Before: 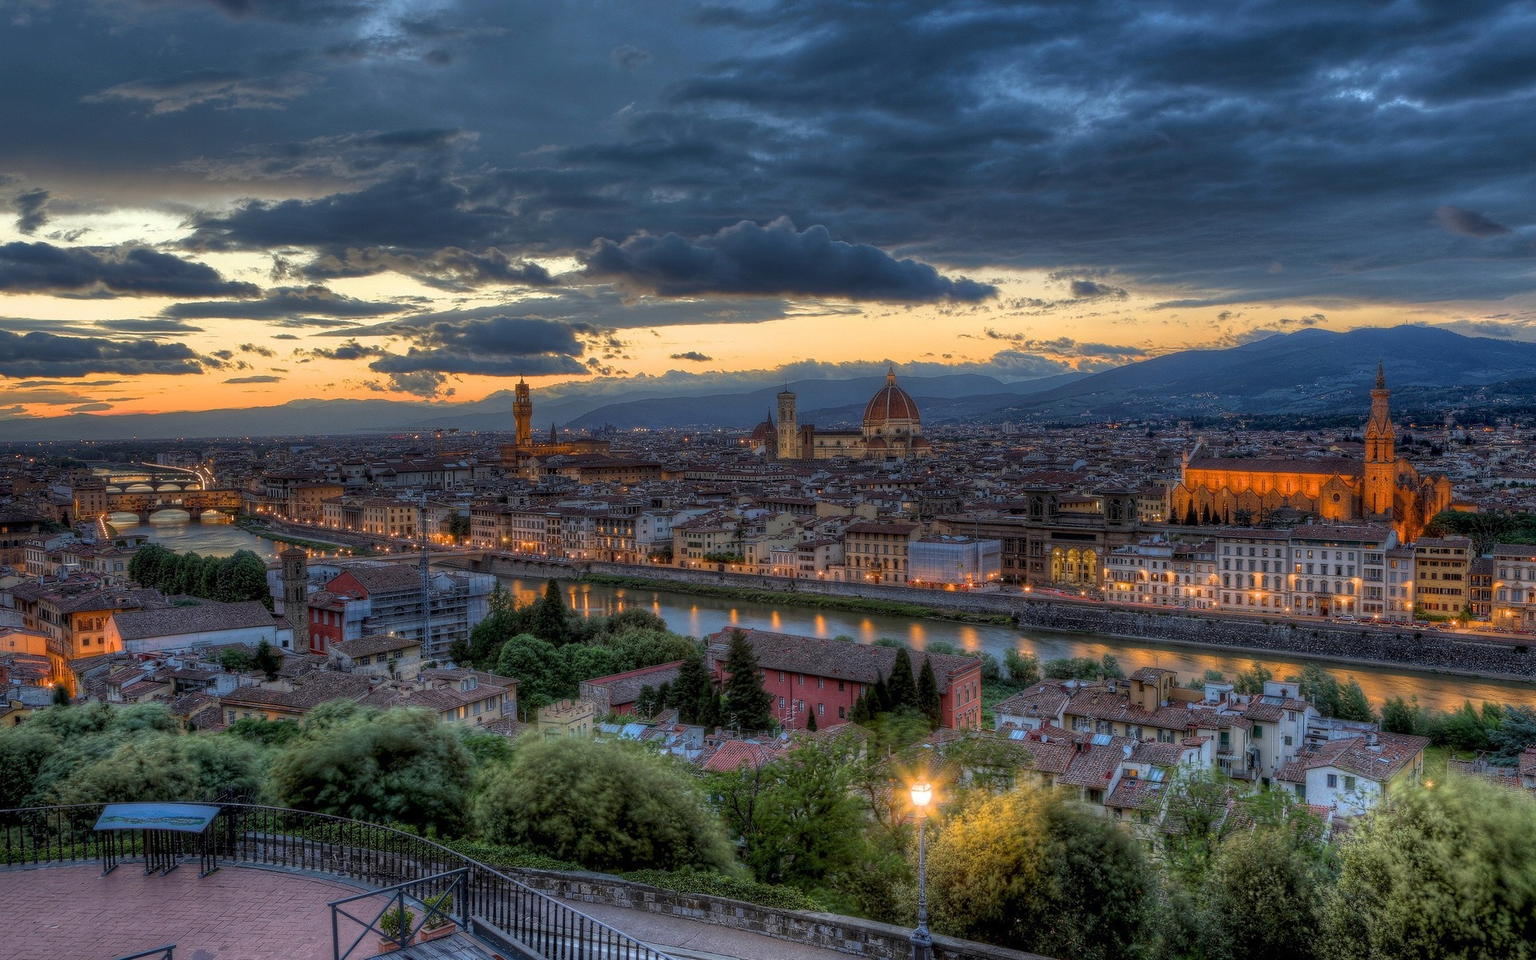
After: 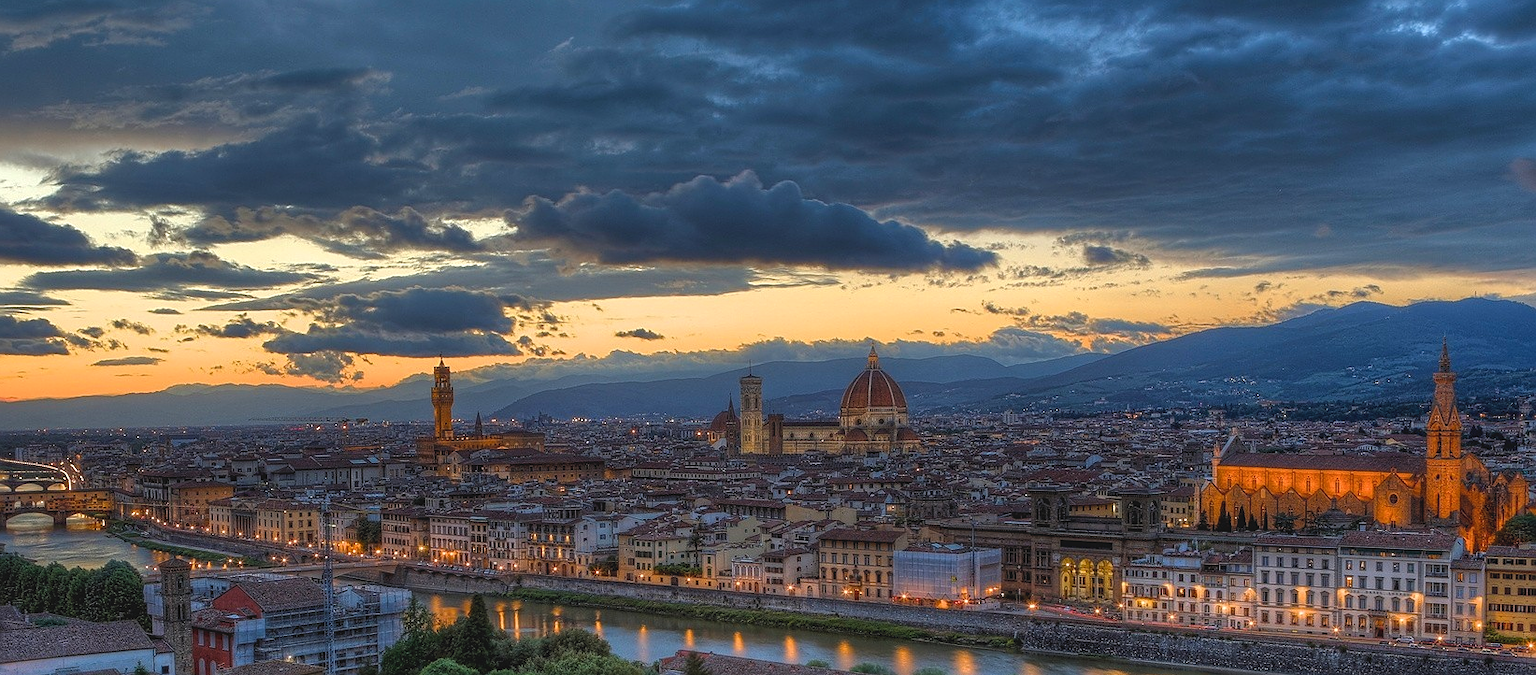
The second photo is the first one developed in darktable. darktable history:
crop and rotate: left 9.422%, top 7.34%, right 4.958%, bottom 32.38%
color balance rgb: global offset › luminance 0.724%, perceptual saturation grading › global saturation -1.598%, perceptual saturation grading › highlights -8.032%, perceptual saturation grading › mid-tones 8.447%, perceptual saturation grading › shadows 5.143%, global vibrance 30.104%
sharpen: on, module defaults
